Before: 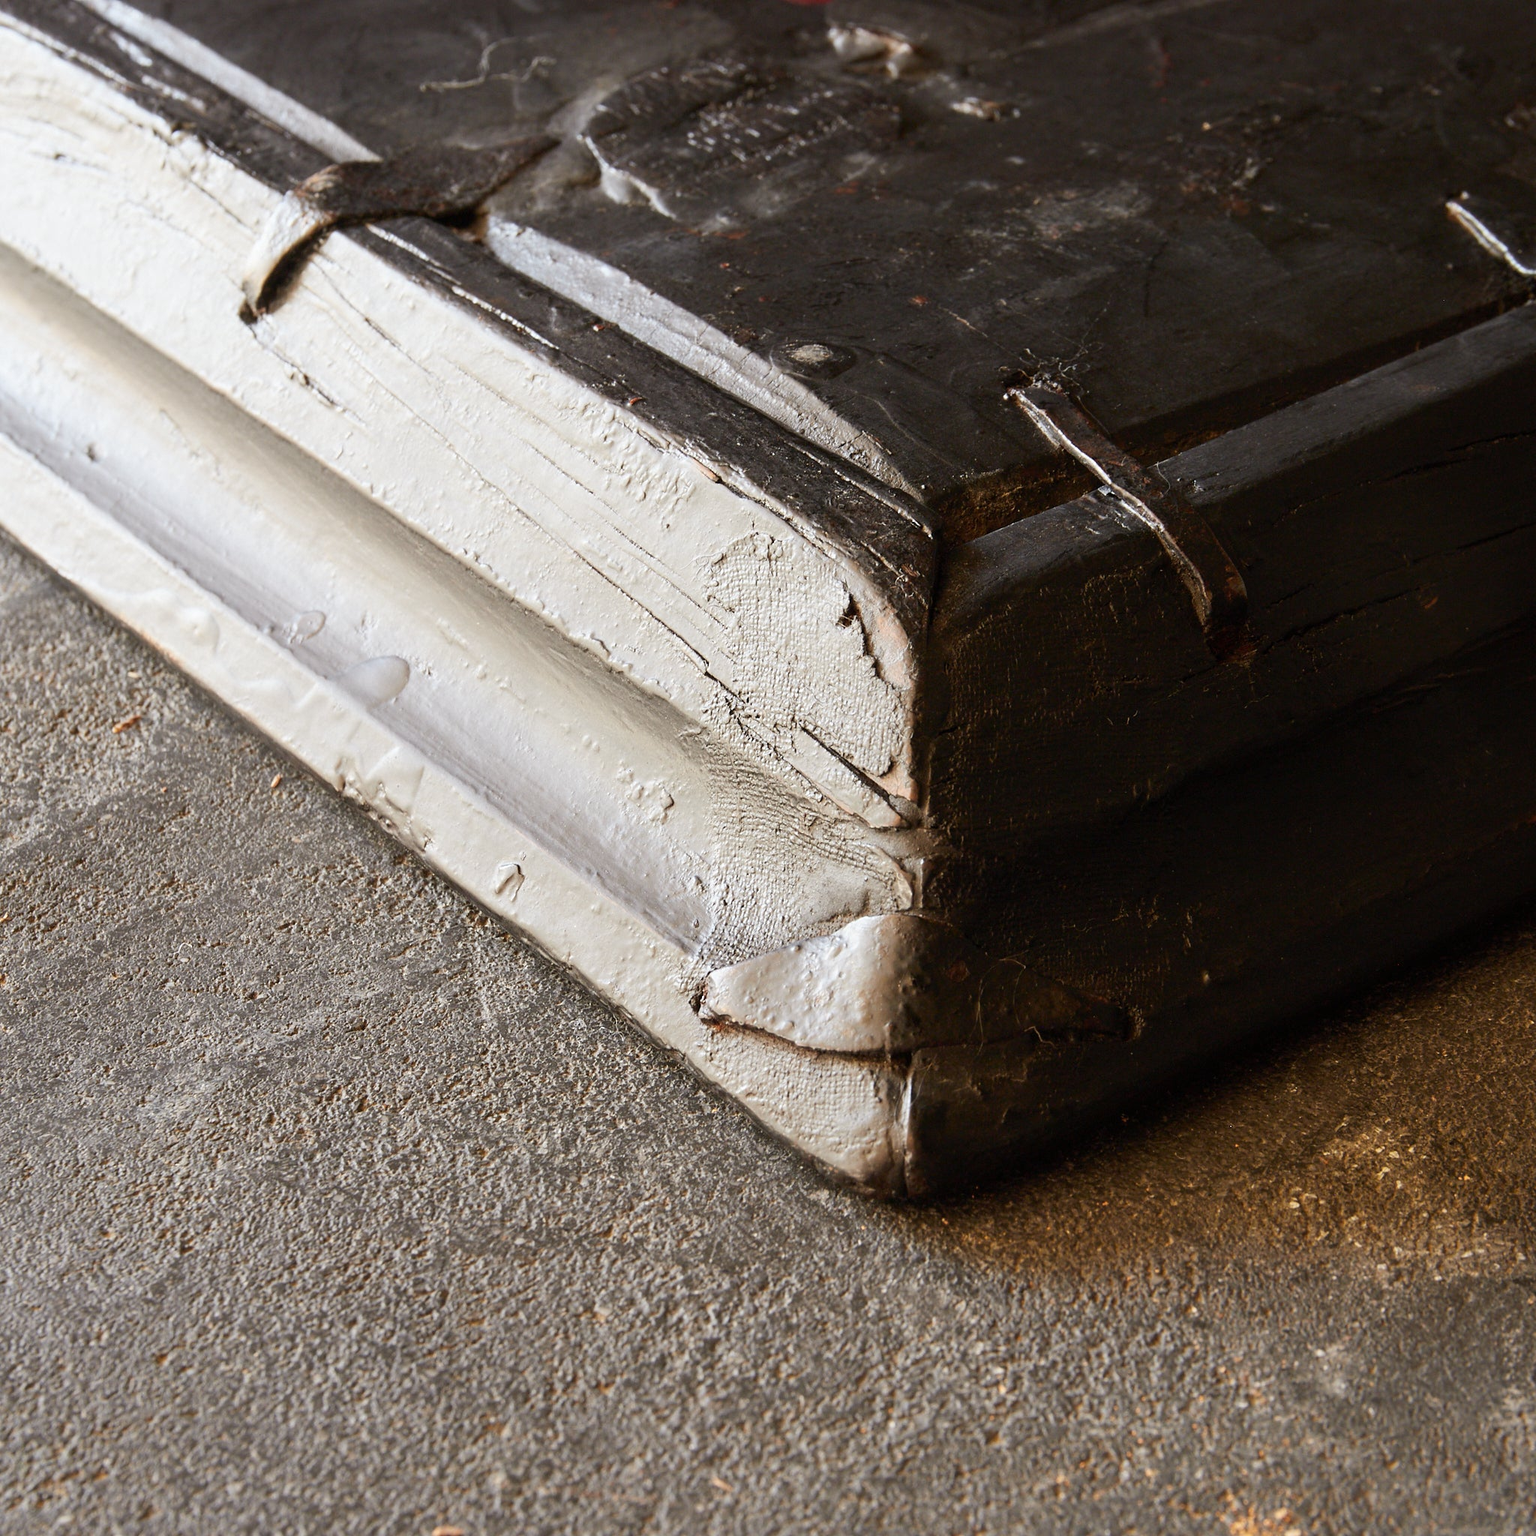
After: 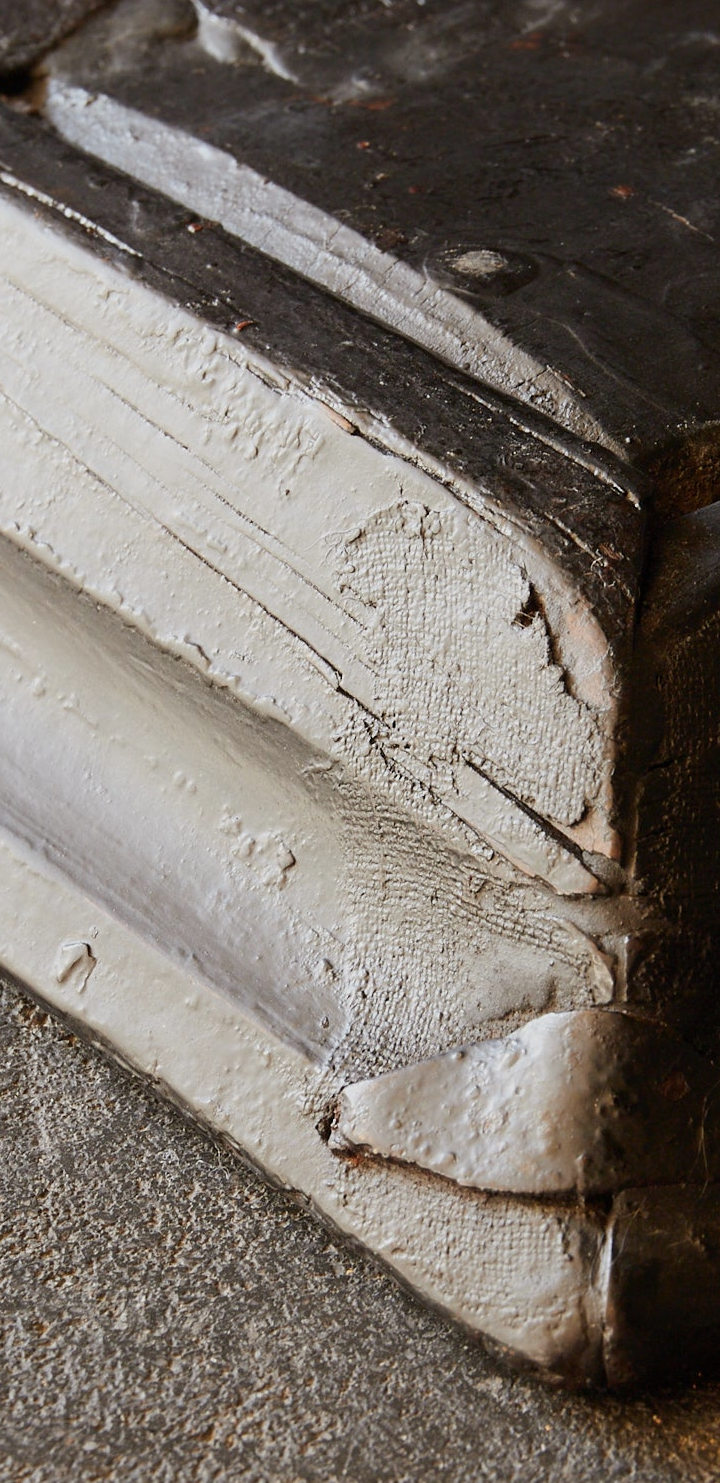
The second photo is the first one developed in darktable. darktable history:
crop and rotate: left 29.476%, top 10.214%, right 35.32%, bottom 17.333%
exposure: exposure -0.36 EV, compensate highlight preservation false
